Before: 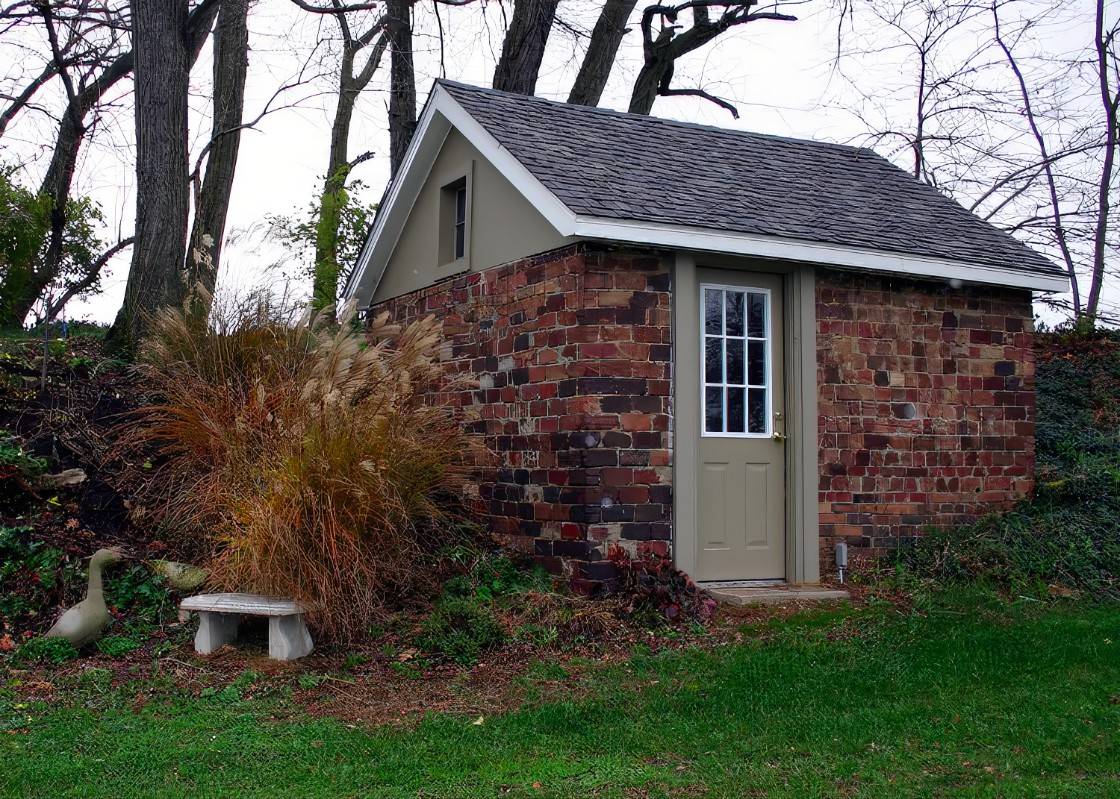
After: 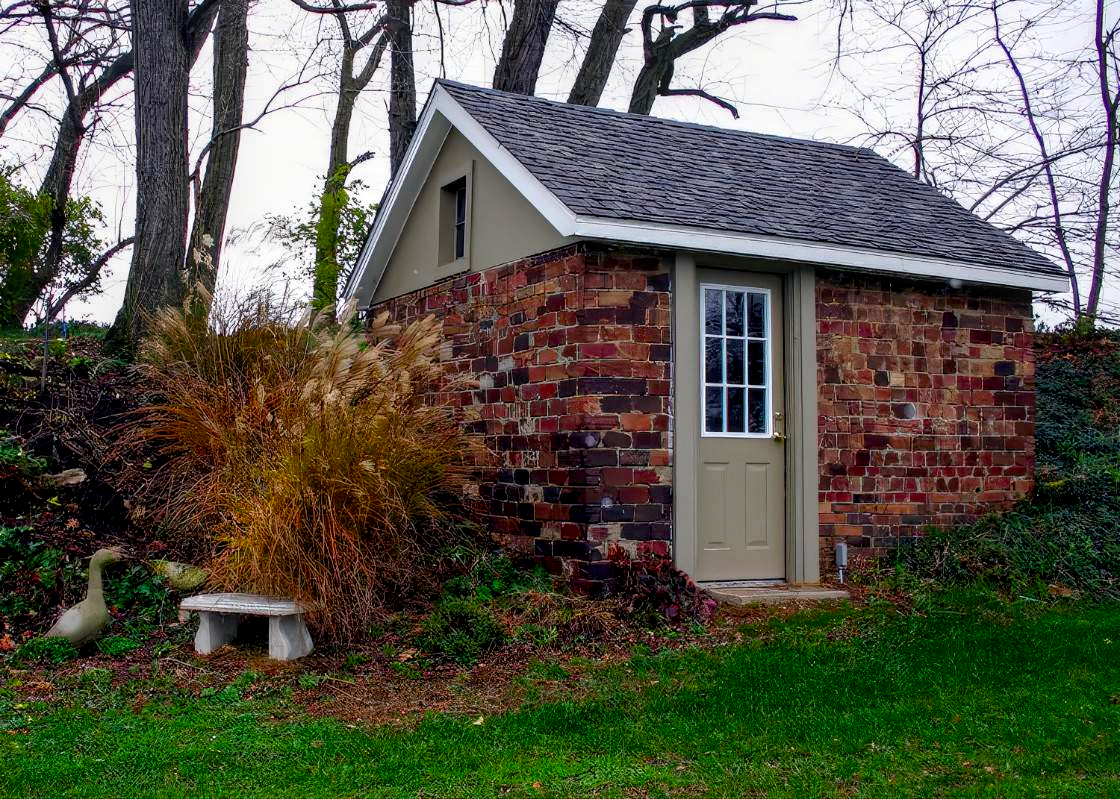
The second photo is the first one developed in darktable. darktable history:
local contrast: detail 130%
color balance rgb: global offset › luminance -0.299%, global offset › hue 259.4°, linear chroma grading › global chroma 14.992%, perceptual saturation grading › global saturation 0.945%, perceptual saturation grading › highlights -8.352%, perceptual saturation grading › mid-tones 18.9%, perceptual saturation grading › shadows 29.243%
